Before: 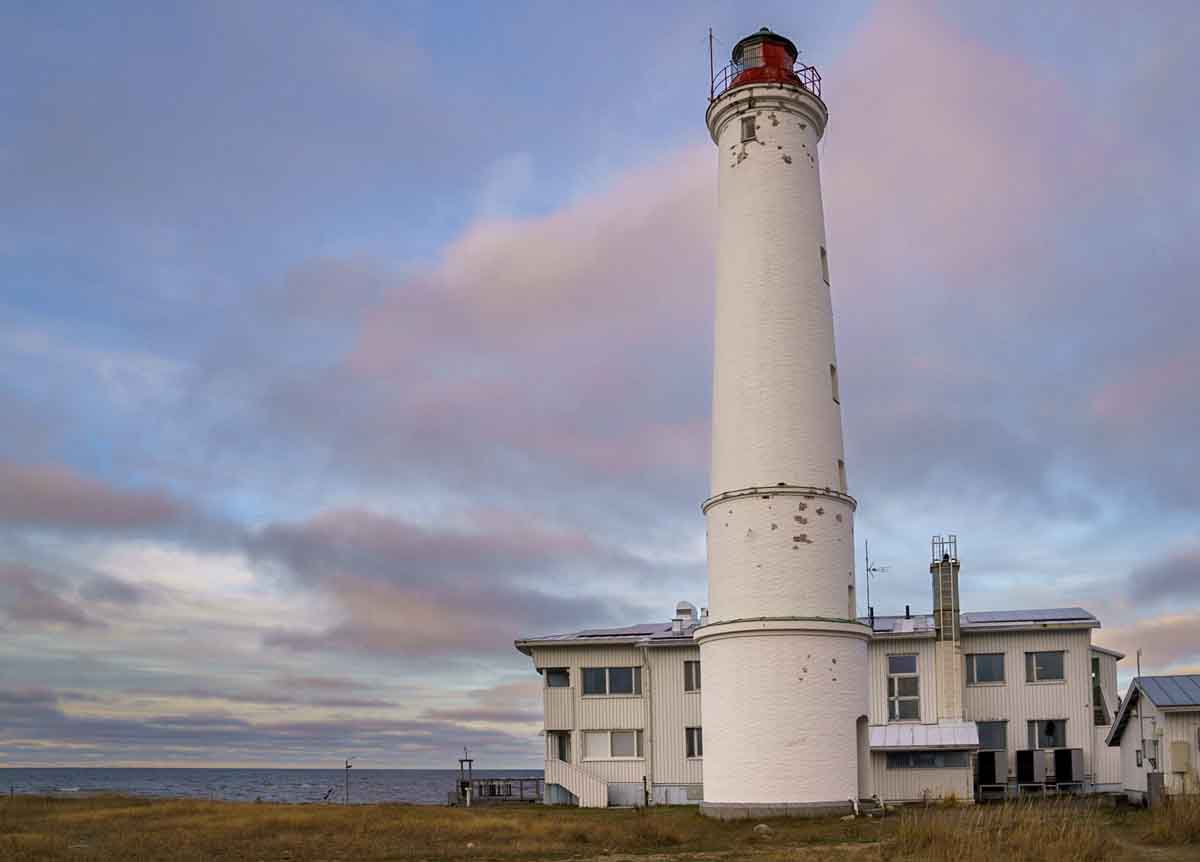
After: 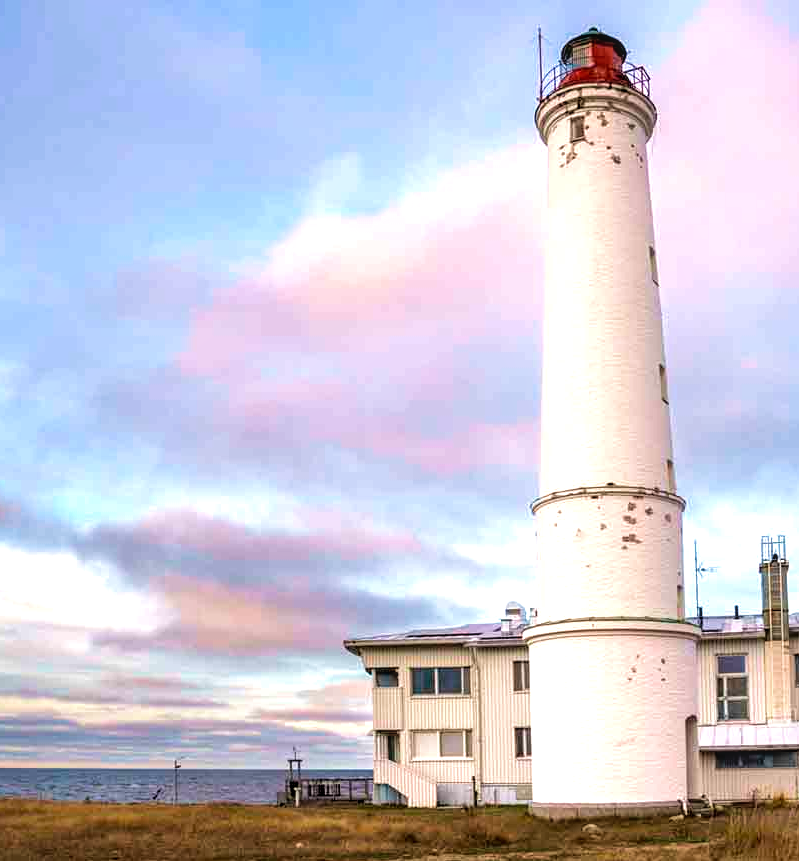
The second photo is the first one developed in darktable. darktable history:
crop and rotate: left 14.327%, right 19.061%
local contrast: on, module defaults
velvia: on, module defaults
tone equalizer: -8 EV -1.06 EV, -7 EV -1.04 EV, -6 EV -0.844 EV, -5 EV -0.584 EV, -3 EV 0.558 EV, -2 EV 0.879 EV, -1 EV 0.993 EV, +0 EV 1.06 EV
